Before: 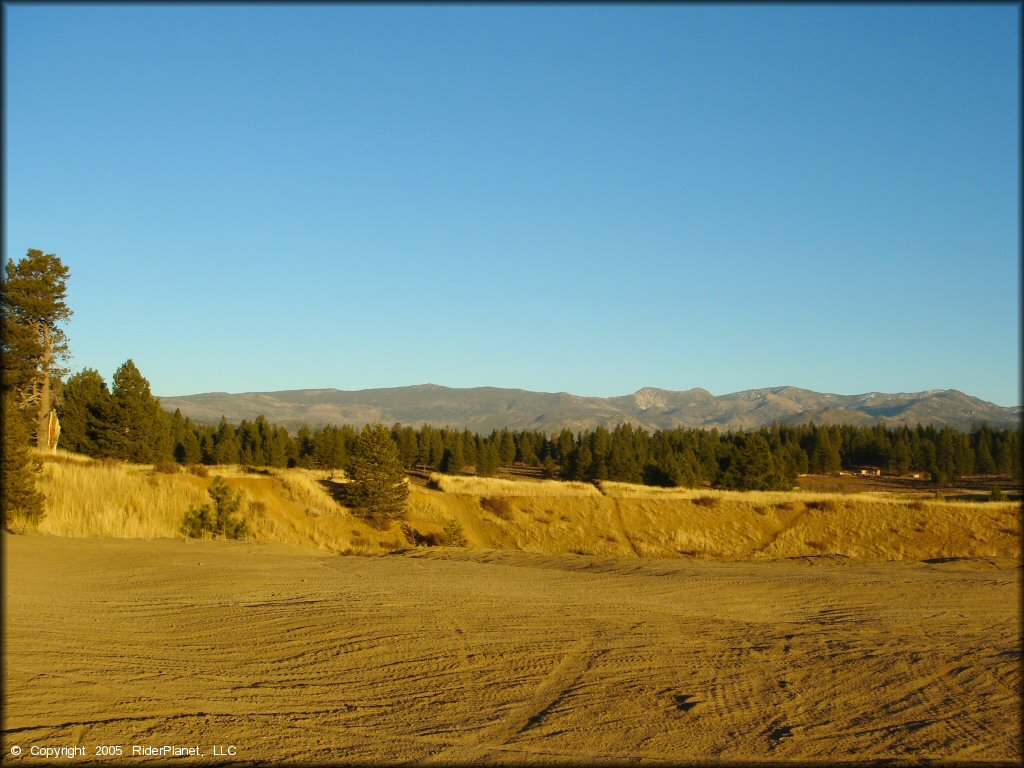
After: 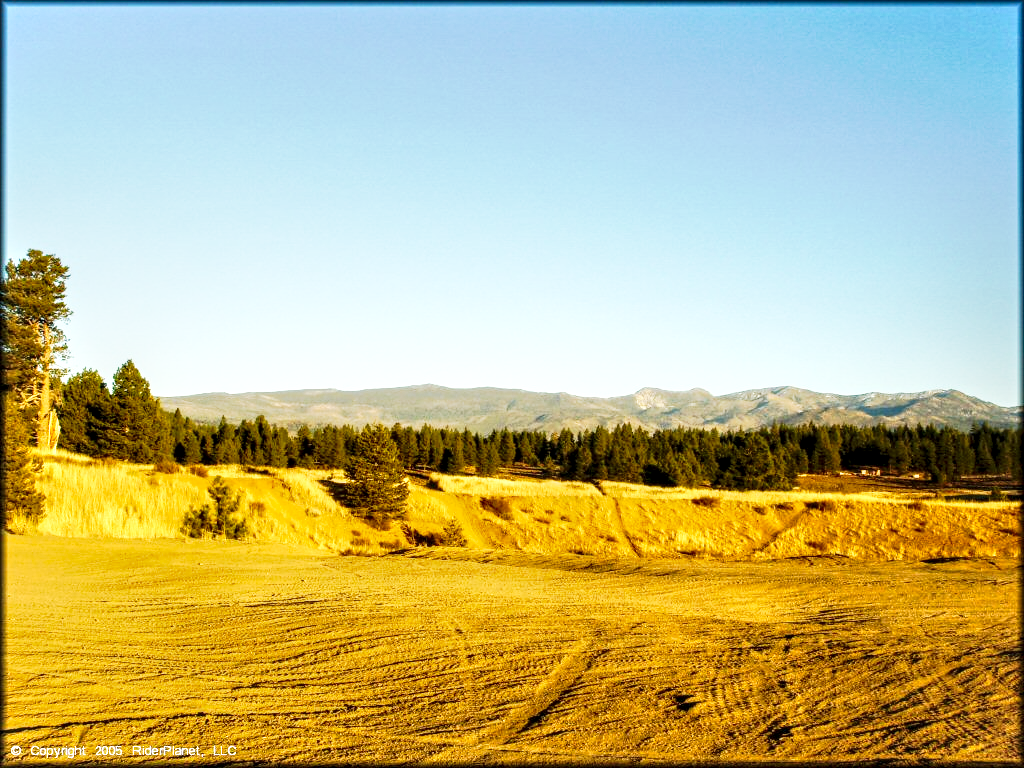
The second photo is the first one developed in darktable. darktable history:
local contrast: highlights 60%, shadows 60%, detail 160%
tone curve: curves: ch0 [(0, 0) (0.003, 0.003) (0.011, 0.013) (0.025, 0.029) (0.044, 0.052) (0.069, 0.081) (0.1, 0.116) (0.136, 0.158) (0.177, 0.207) (0.224, 0.268) (0.277, 0.373) (0.335, 0.465) (0.399, 0.565) (0.468, 0.674) (0.543, 0.79) (0.623, 0.853) (0.709, 0.918) (0.801, 0.956) (0.898, 0.977) (1, 1)], preserve colors none
